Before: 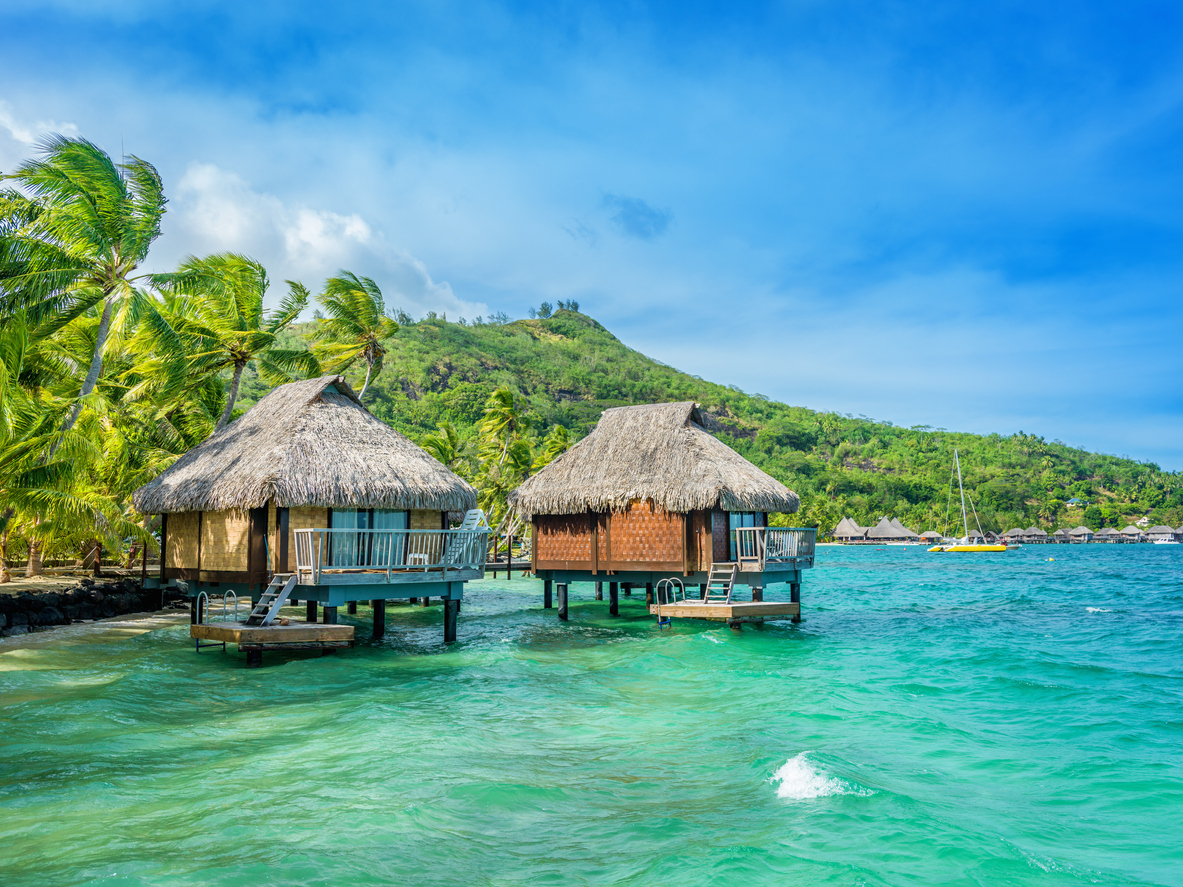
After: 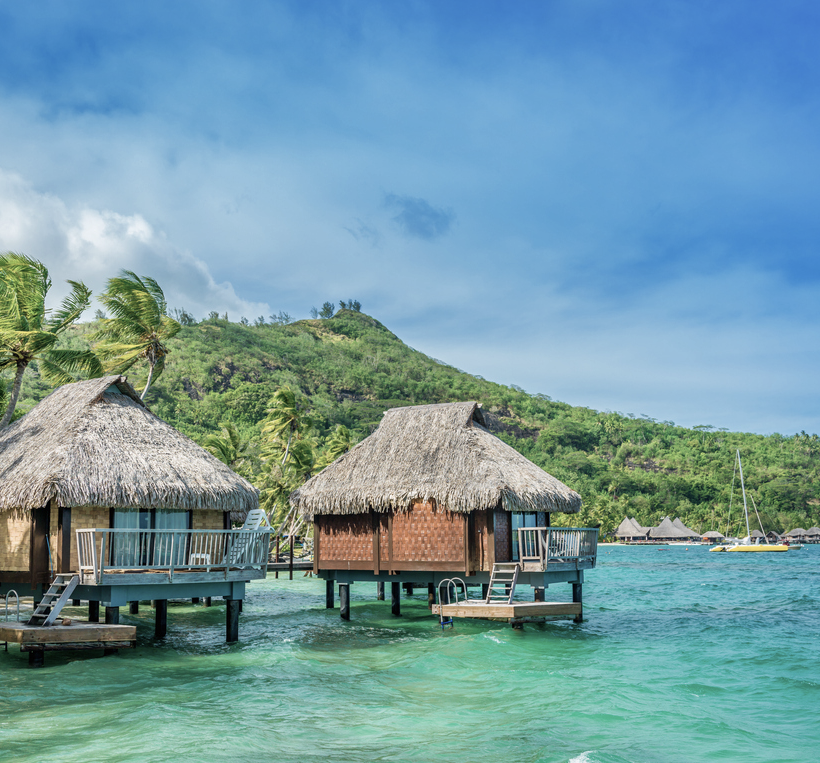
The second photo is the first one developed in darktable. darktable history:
crop: left 18.479%, right 12.2%, bottom 13.971%
color balance: input saturation 100.43%, contrast fulcrum 14.22%, output saturation 70.41%
shadows and highlights: shadows 60, soften with gaussian
